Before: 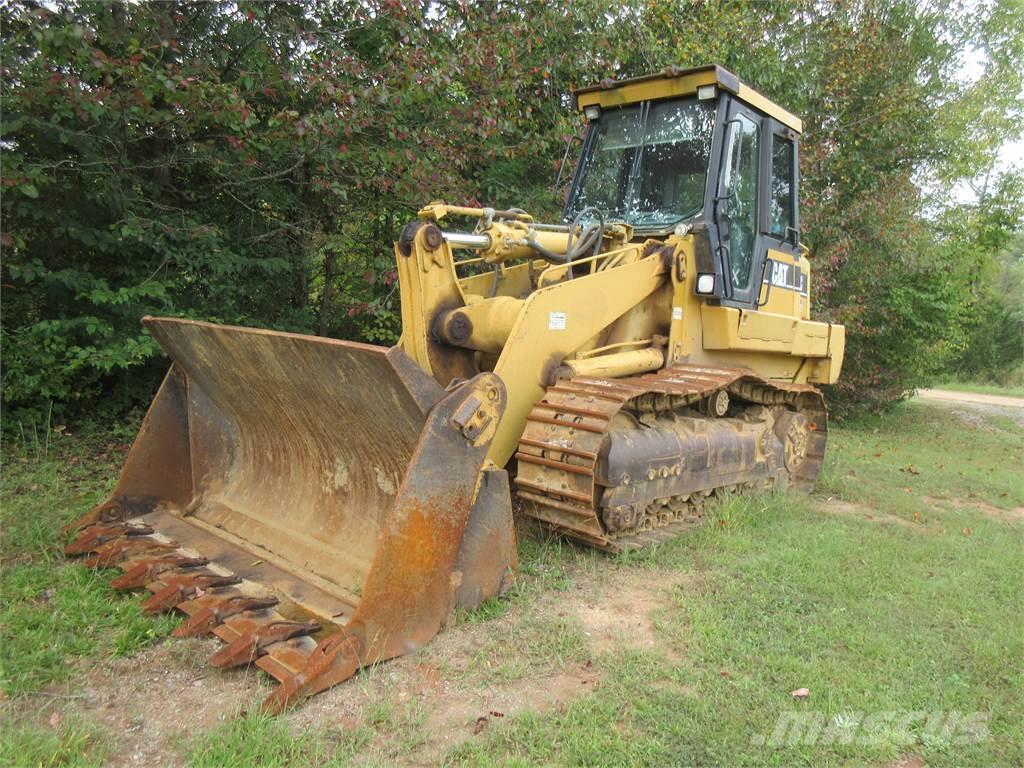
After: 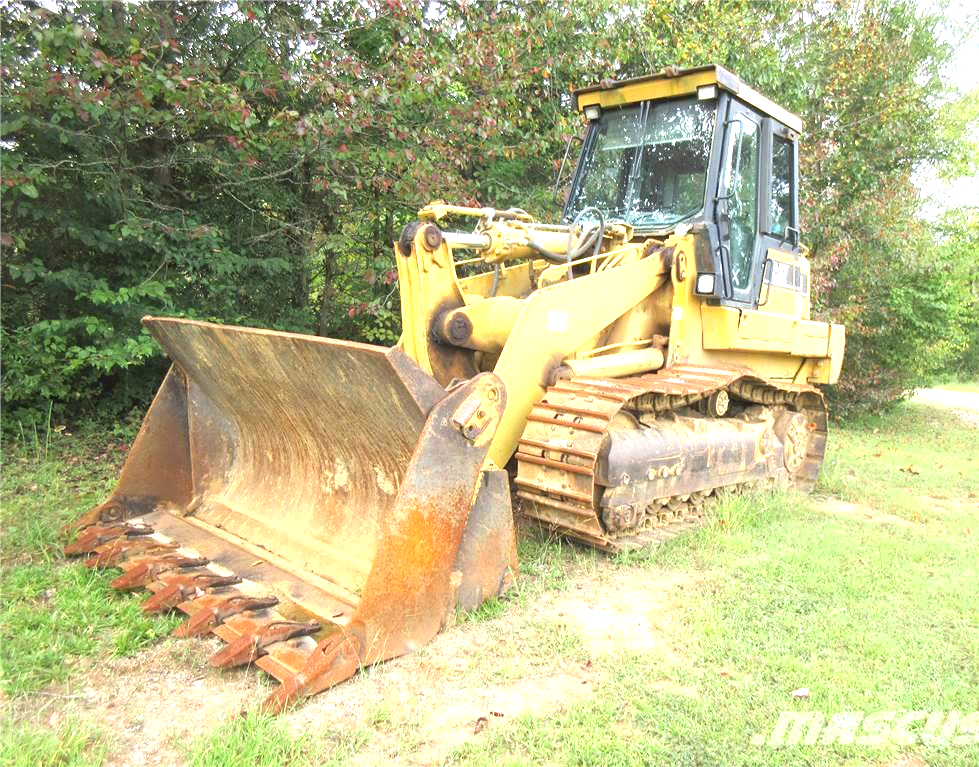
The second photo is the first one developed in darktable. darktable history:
exposure: black level correction 0, exposure 1.383 EV, compensate highlight preservation false
crop: right 4.304%, bottom 0.018%
